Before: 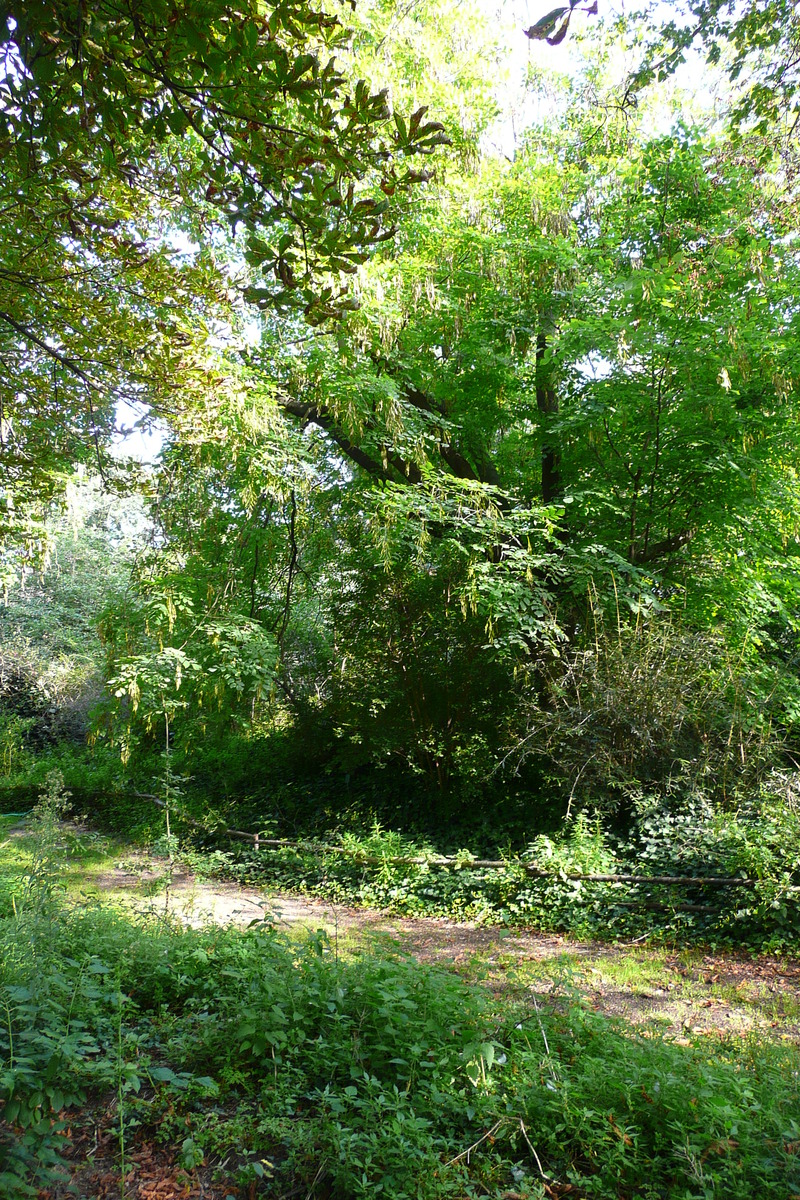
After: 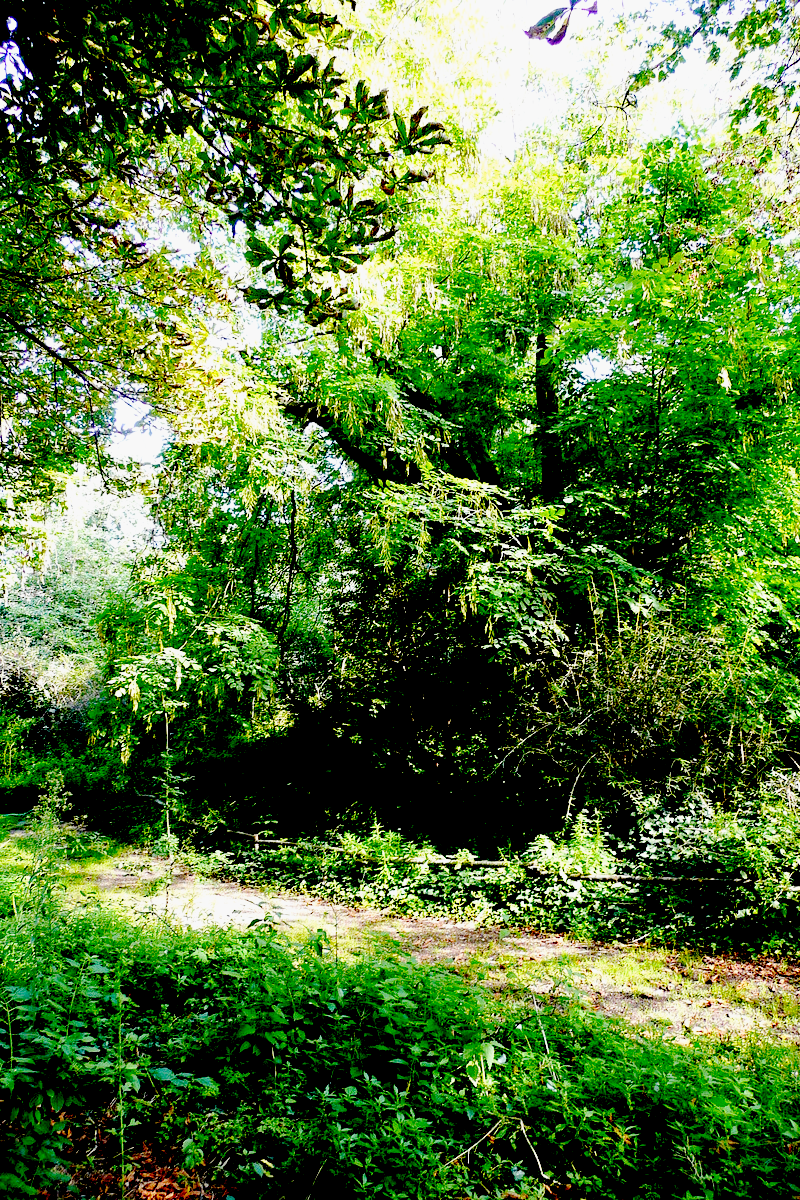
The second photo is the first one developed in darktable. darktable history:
base curve: curves: ch0 [(0, 0) (0.025, 0.046) (0.112, 0.277) (0.467, 0.74) (0.814, 0.929) (1, 0.942)], preserve colors none
exposure: black level correction 0.058, compensate highlight preservation false
